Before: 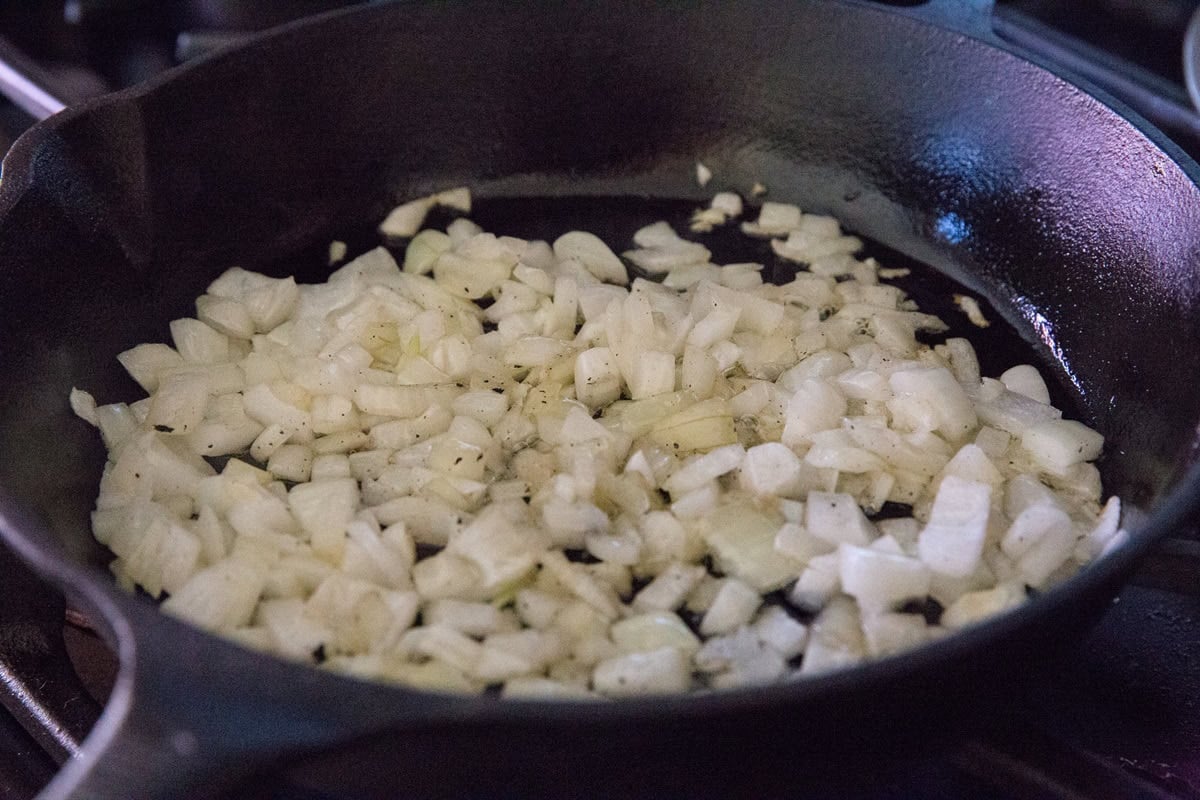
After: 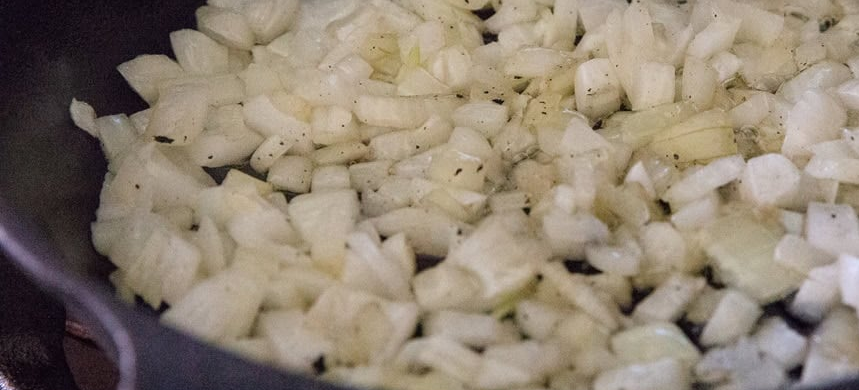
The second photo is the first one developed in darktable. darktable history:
crop: top 36.142%, right 28.386%, bottom 15.029%
